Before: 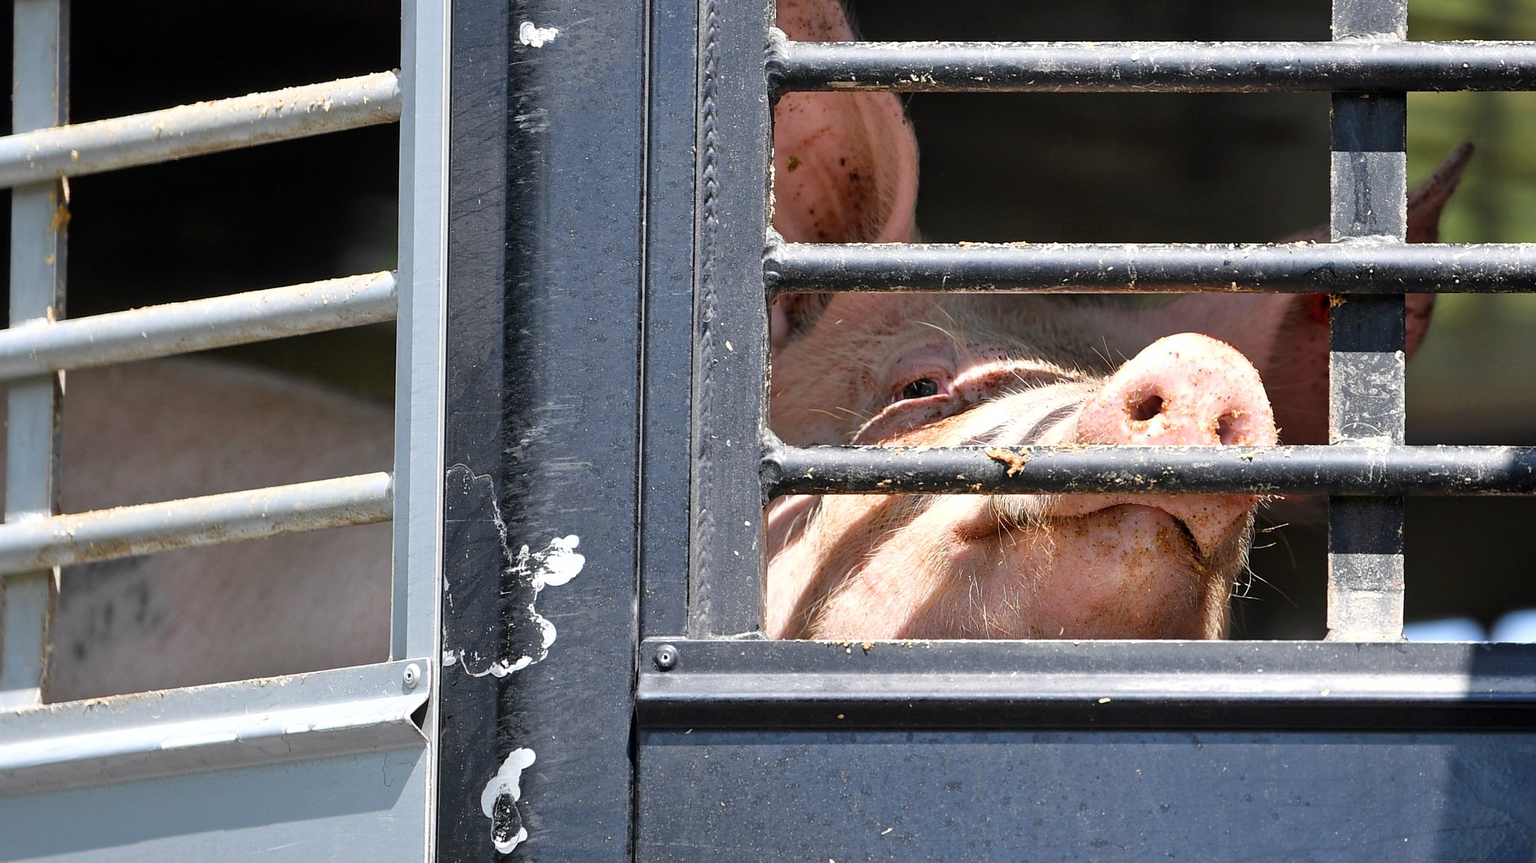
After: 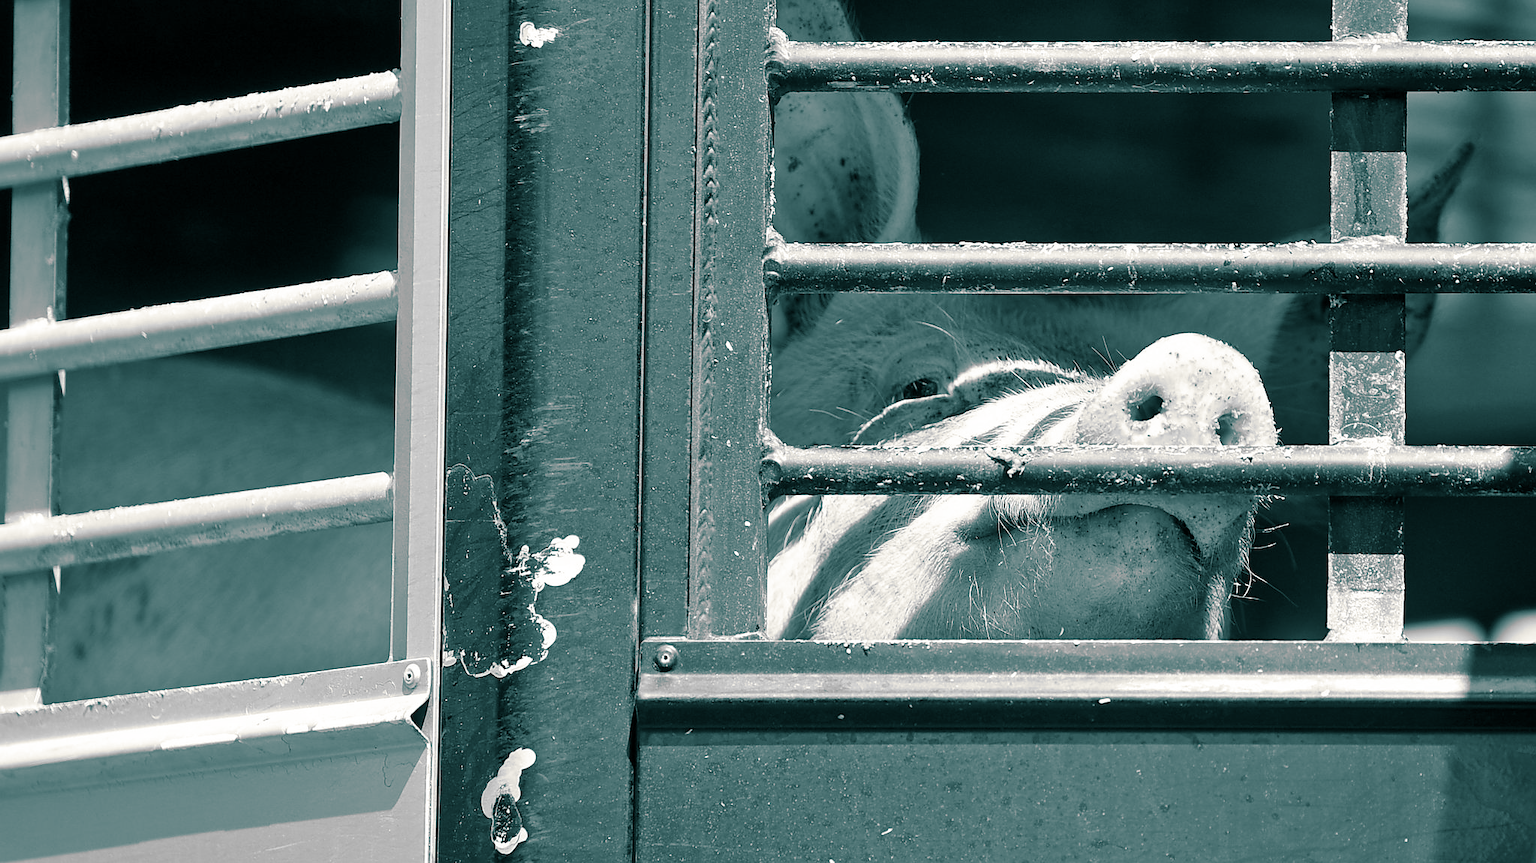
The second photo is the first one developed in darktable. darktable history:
split-toning: shadows › hue 186.43°, highlights › hue 49.29°, compress 30.29%
monochrome: on, module defaults
sharpen: radius 1
